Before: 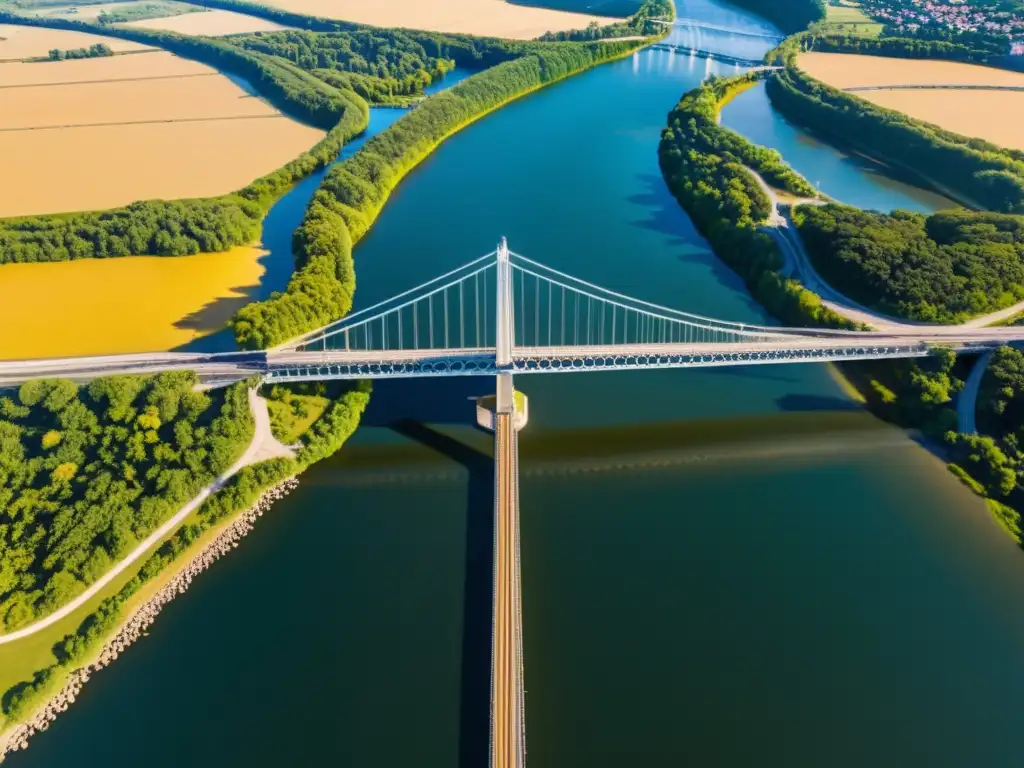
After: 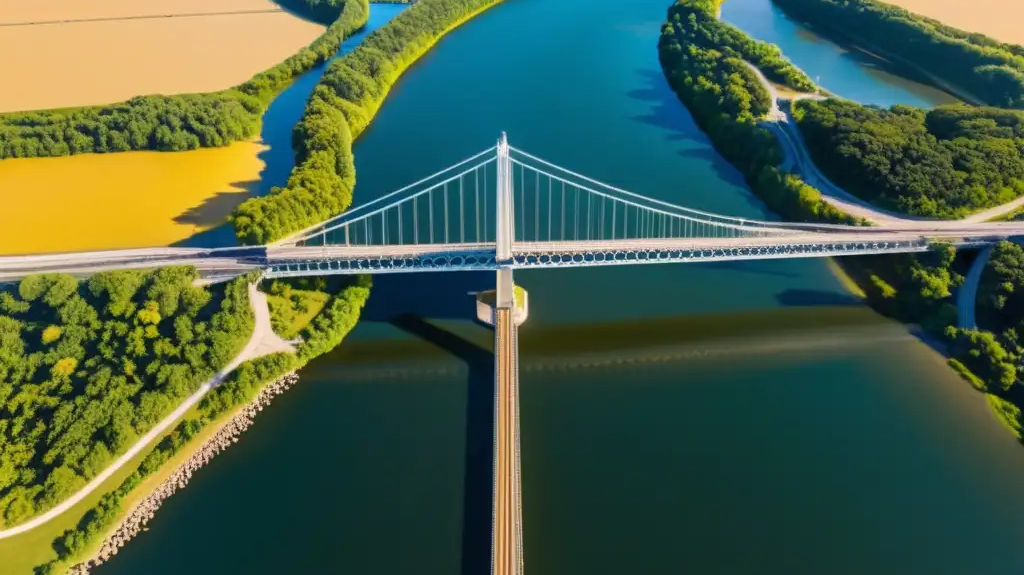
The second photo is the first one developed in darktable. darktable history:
crop: top 13.726%, bottom 11.366%
